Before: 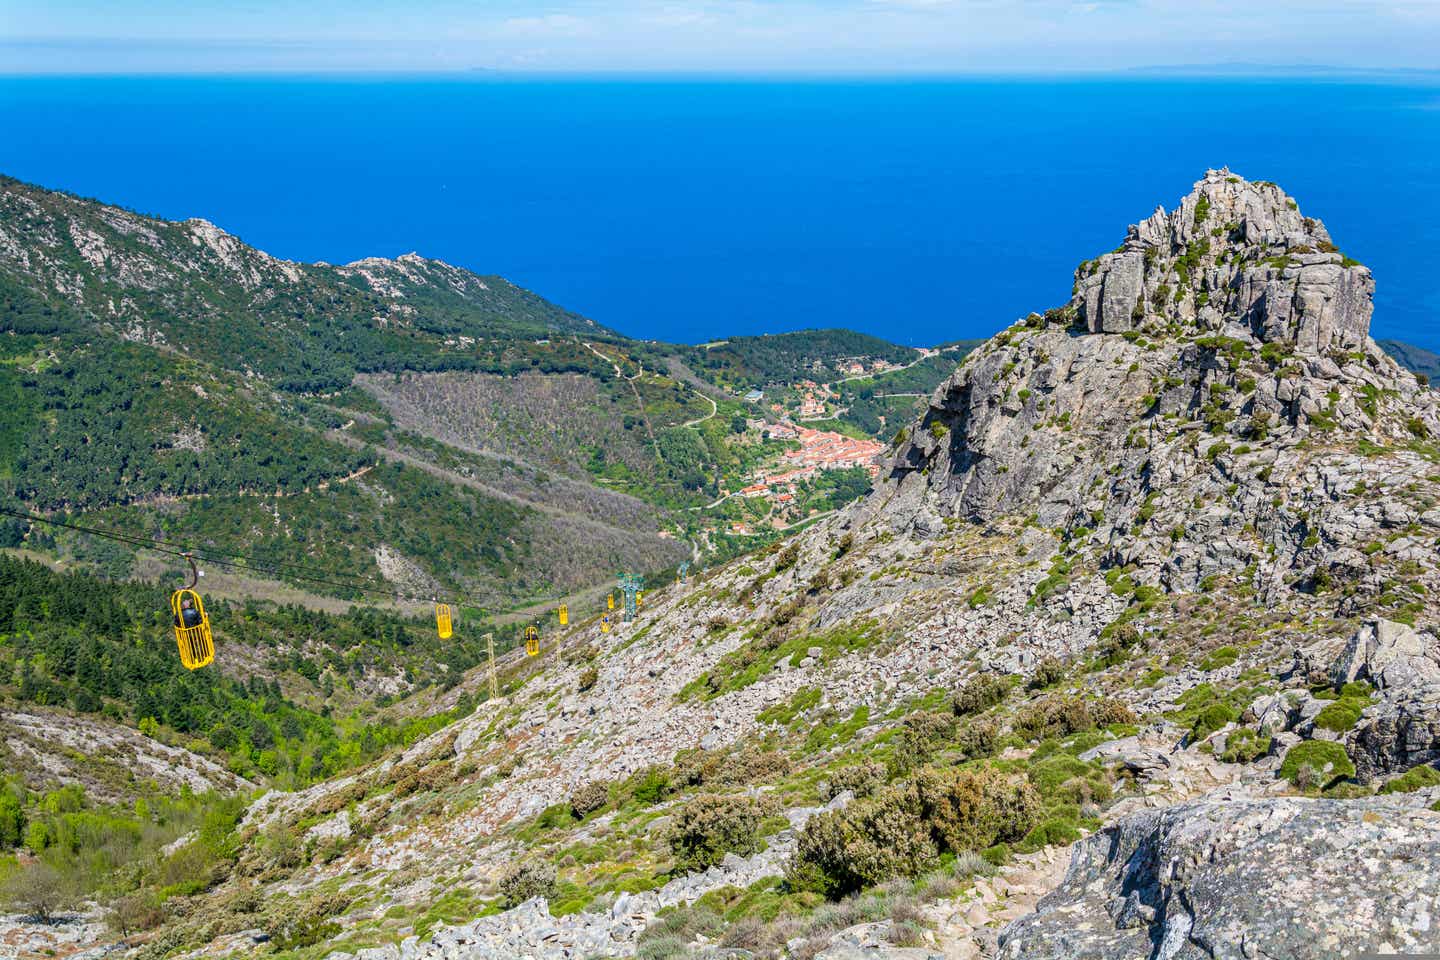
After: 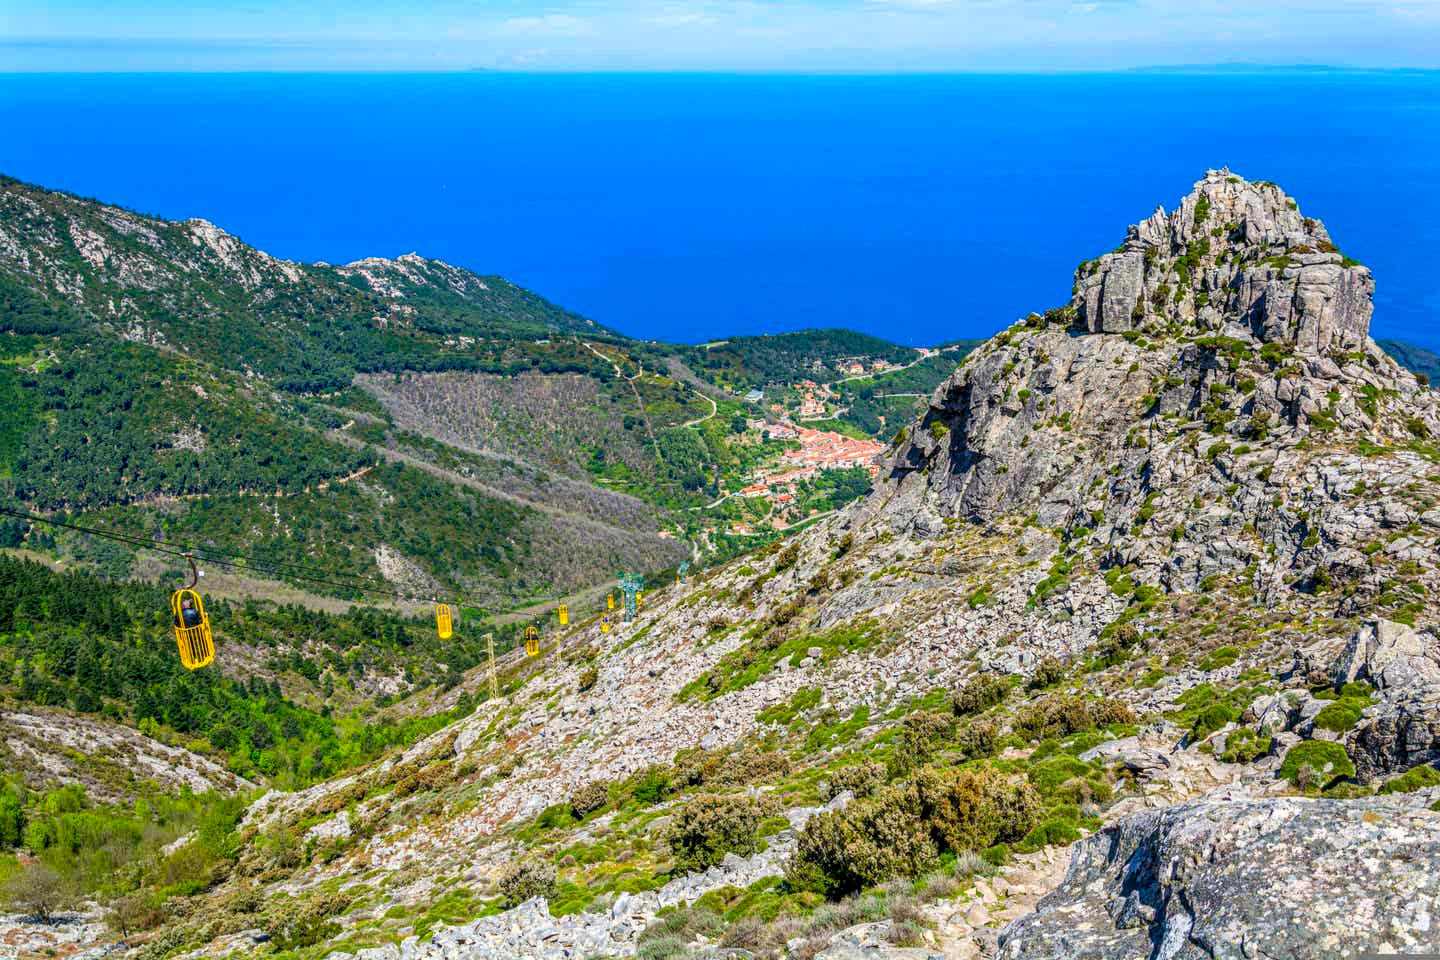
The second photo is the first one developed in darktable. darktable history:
contrast brightness saturation: brightness -0.02, saturation 0.35
exposure: compensate highlight preservation false
local contrast: detail 130%
